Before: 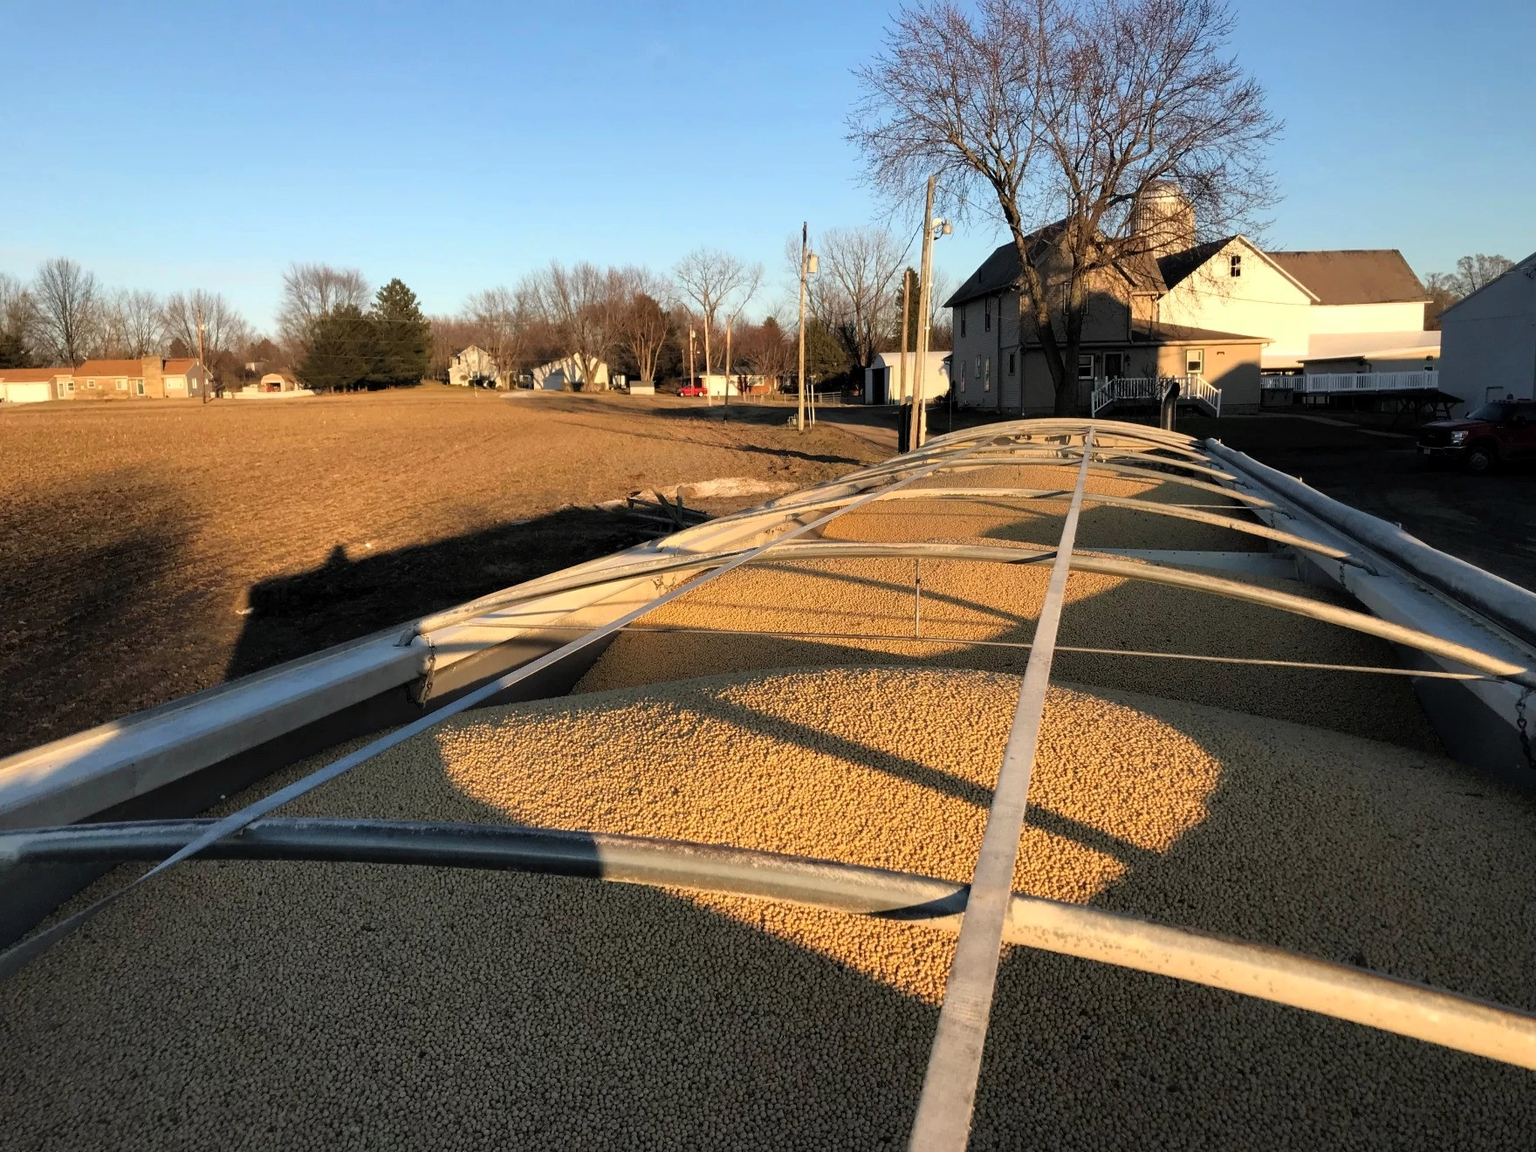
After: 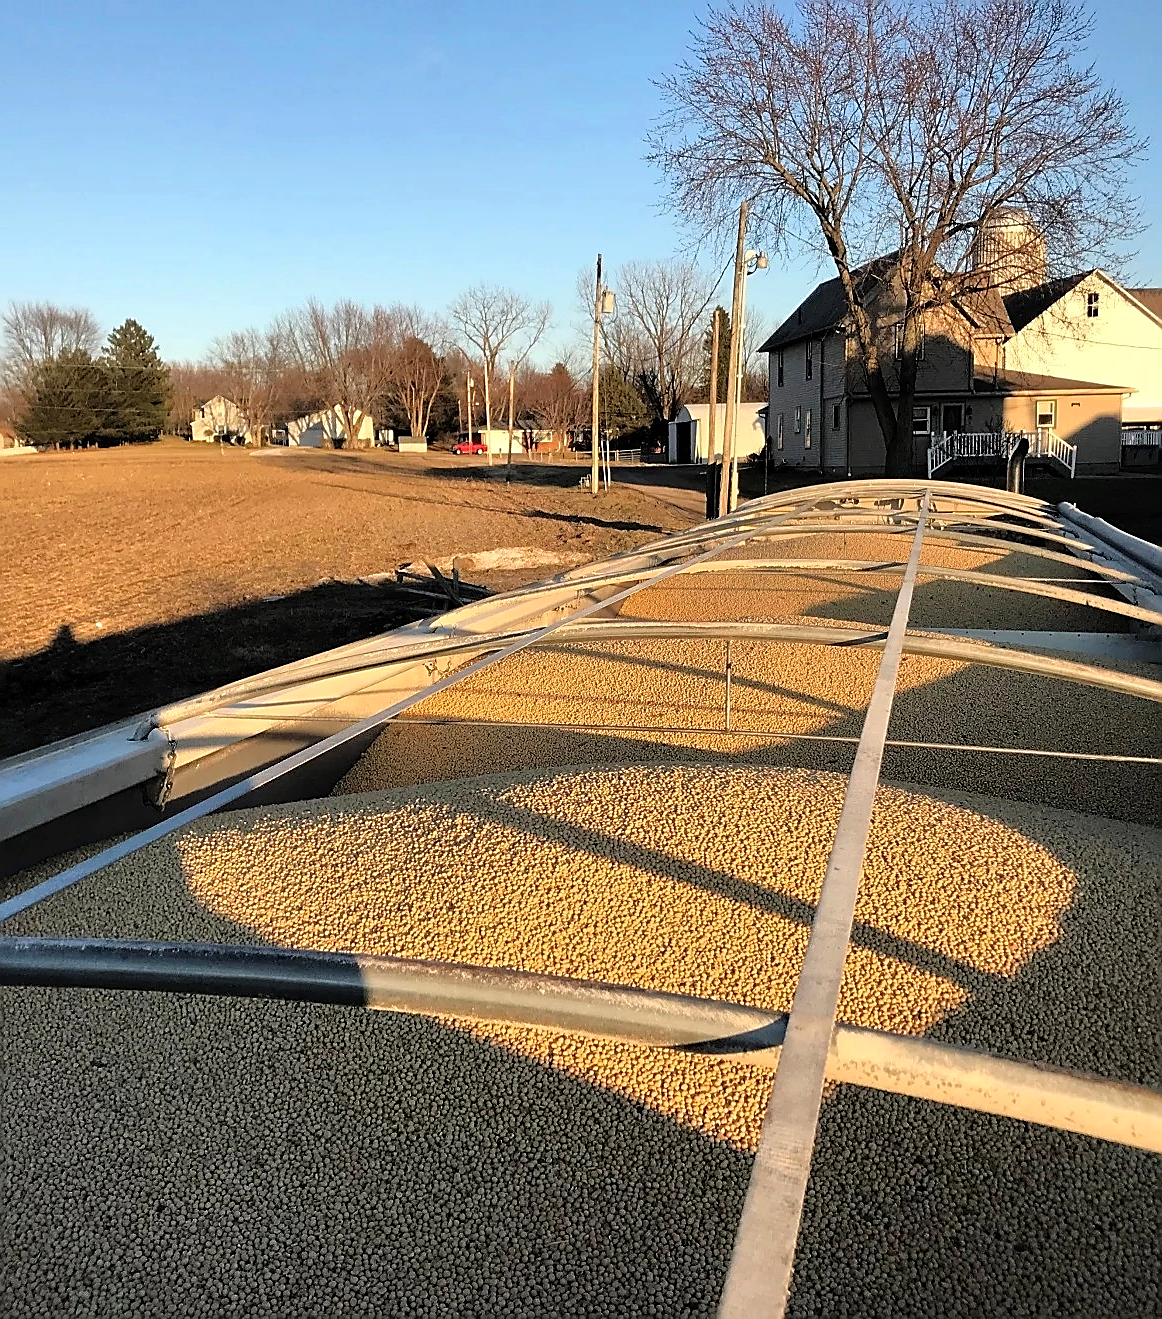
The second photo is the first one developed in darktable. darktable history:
sharpen: radius 1.4, amount 1.25, threshold 0.7
tone equalizer: -8 EV 0.001 EV, -7 EV -0.004 EV, -6 EV 0.009 EV, -5 EV 0.032 EV, -4 EV 0.276 EV, -3 EV 0.644 EV, -2 EV 0.584 EV, -1 EV 0.187 EV, +0 EV 0.024 EV
crop and rotate: left 18.442%, right 15.508%
